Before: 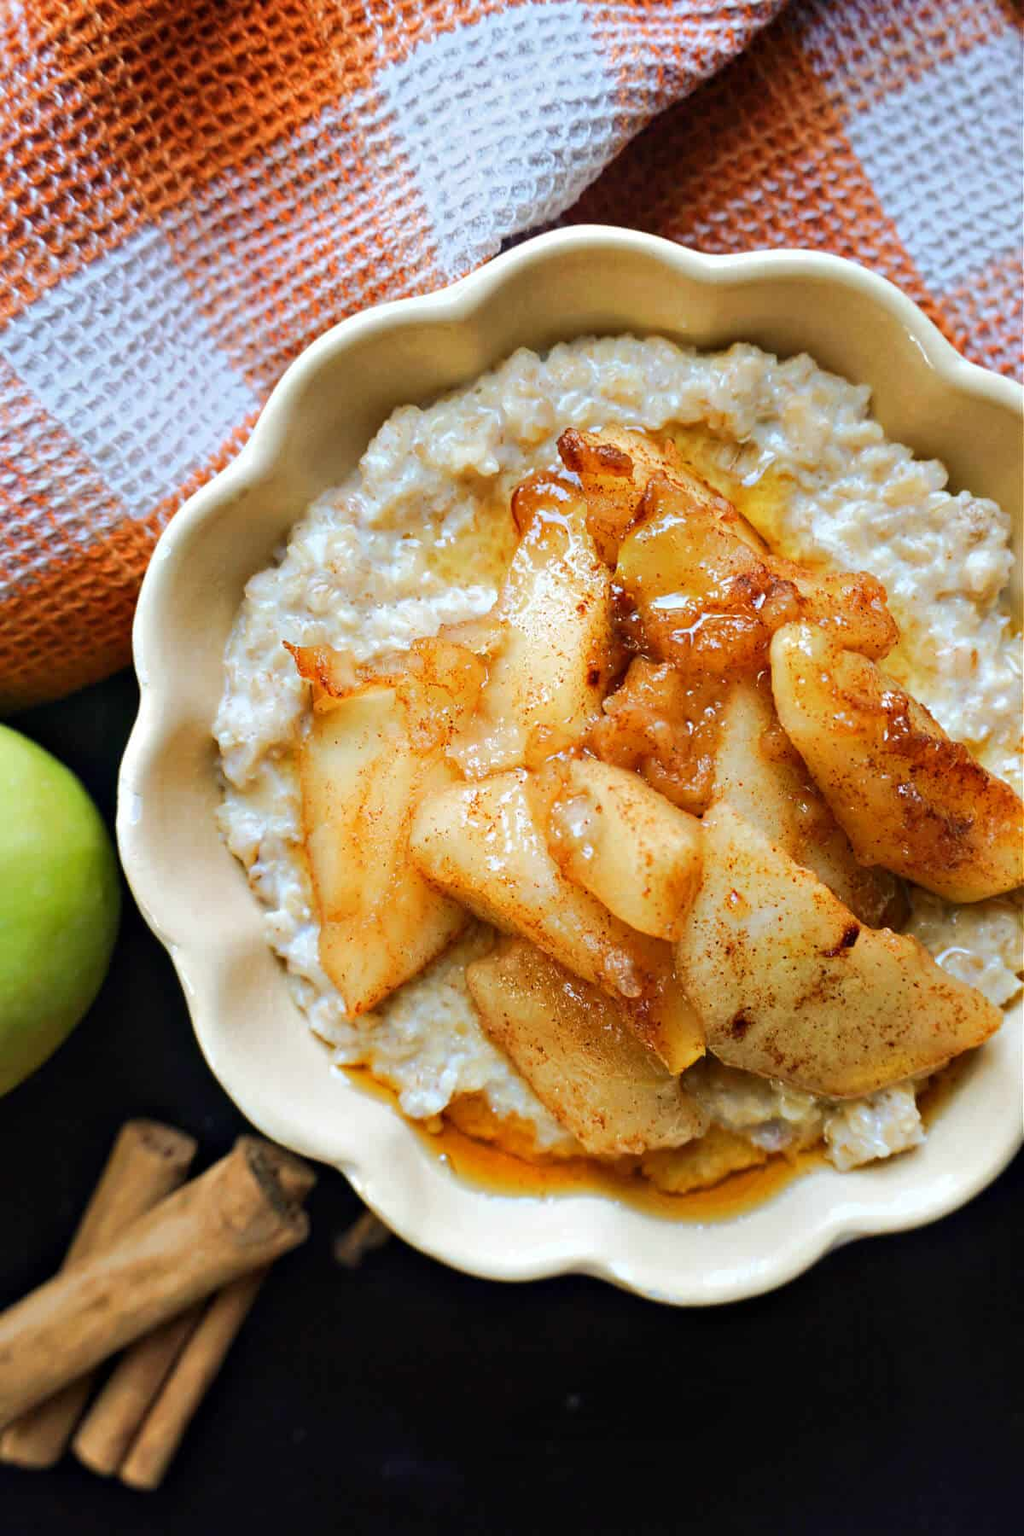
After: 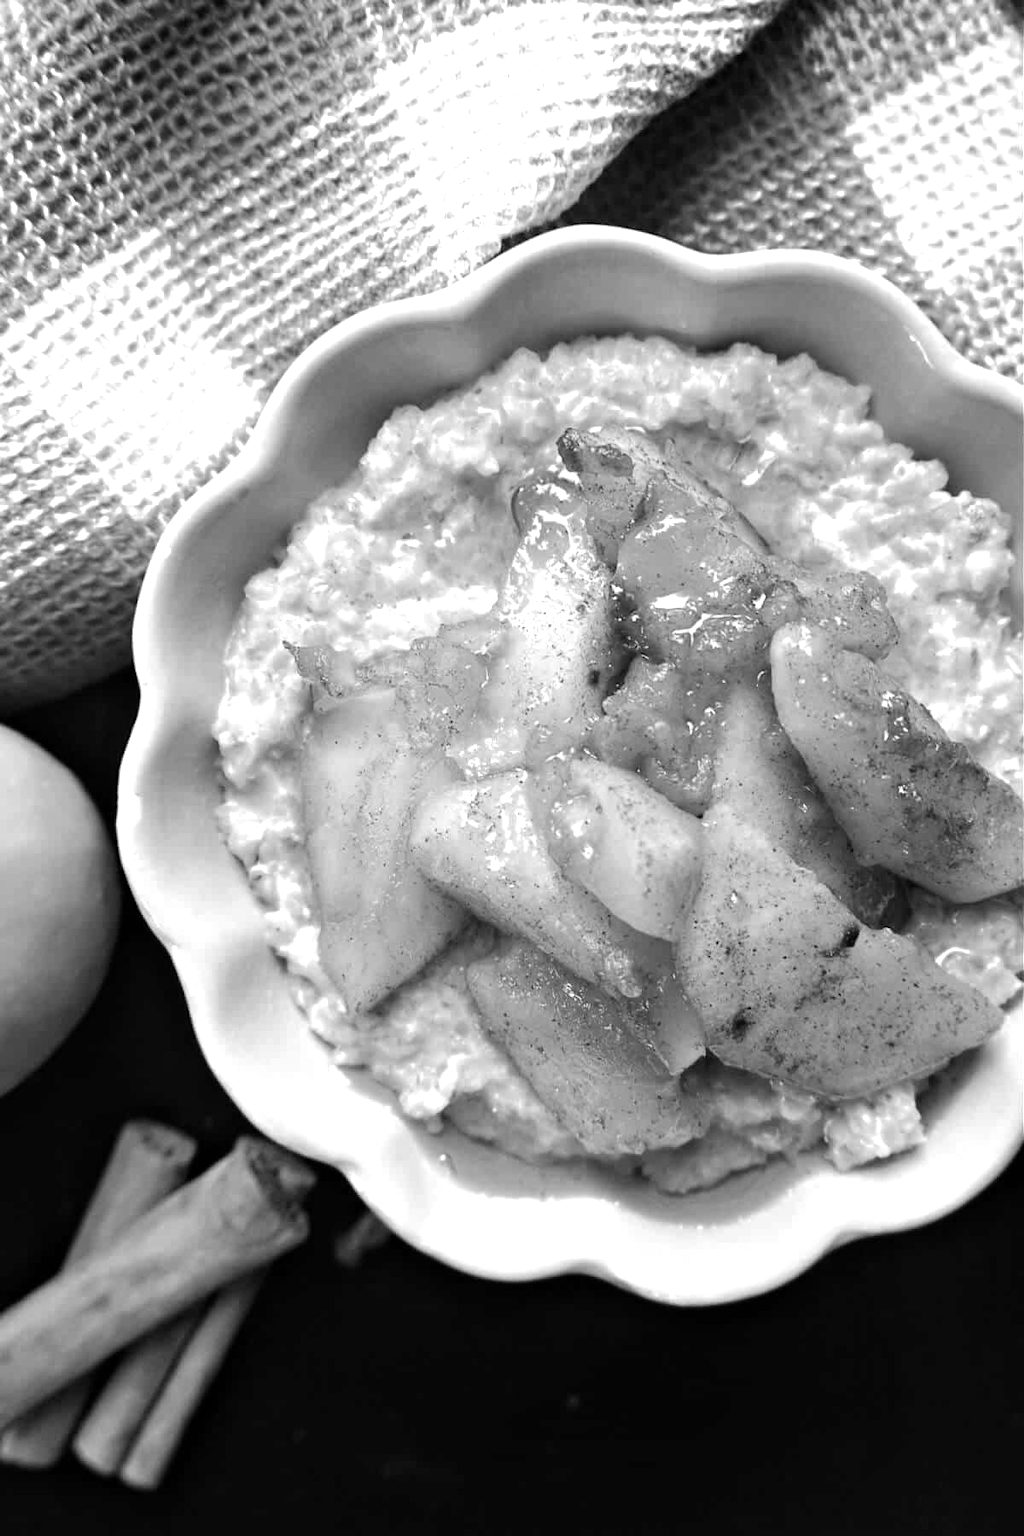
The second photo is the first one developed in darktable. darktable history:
tone equalizer: -8 EV -0.415 EV, -7 EV -0.412 EV, -6 EV -0.367 EV, -5 EV -0.193 EV, -3 EV 0.24 EV, -2 EV 0.329 EV, -1 EV 0.401 EV, +0 EV 0.407 EV, mask exposure compensation -0.503 EV
color zones: curves: ch0 [(0, 0.613) (0.01, 0.613) (0.245, 0.448) (0.498, 0.529) (0.642, 0.665) (0.879, 0.777) (0.99, 0.613)]; ch1 [(0, 0) (0.143, 0) (0.286, 0) (0.429, 0) (0.571, 0) (0.714, 0) (0.857, 0)]
